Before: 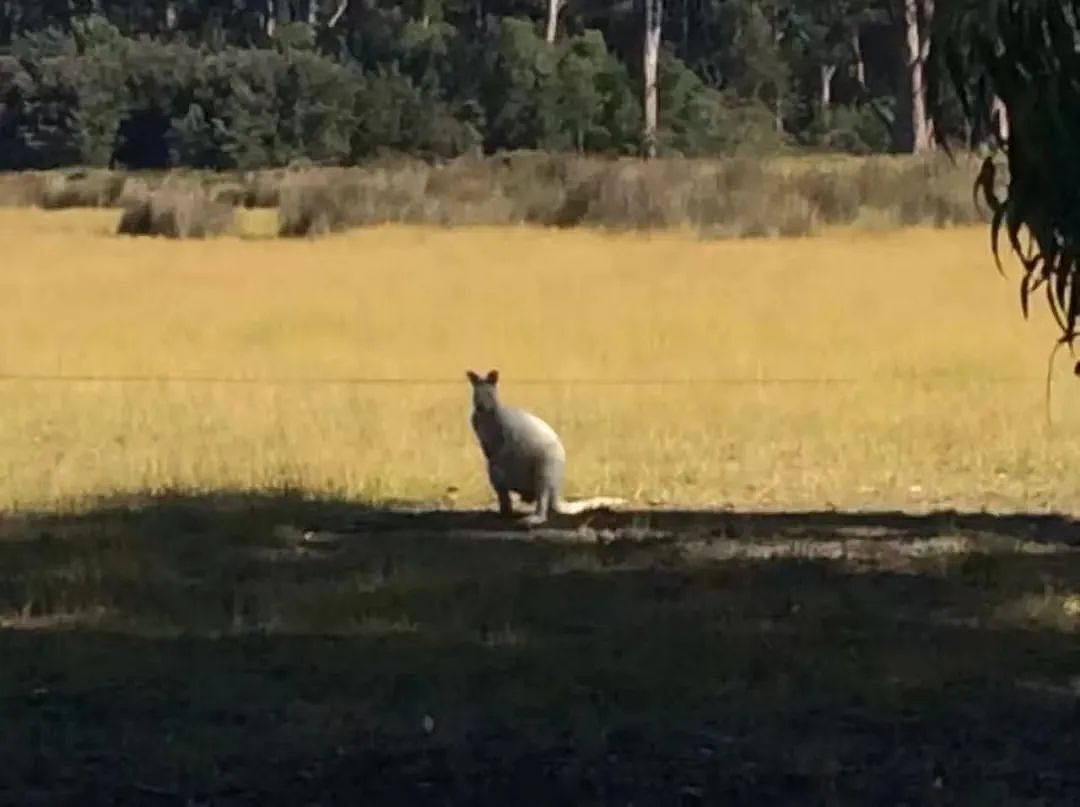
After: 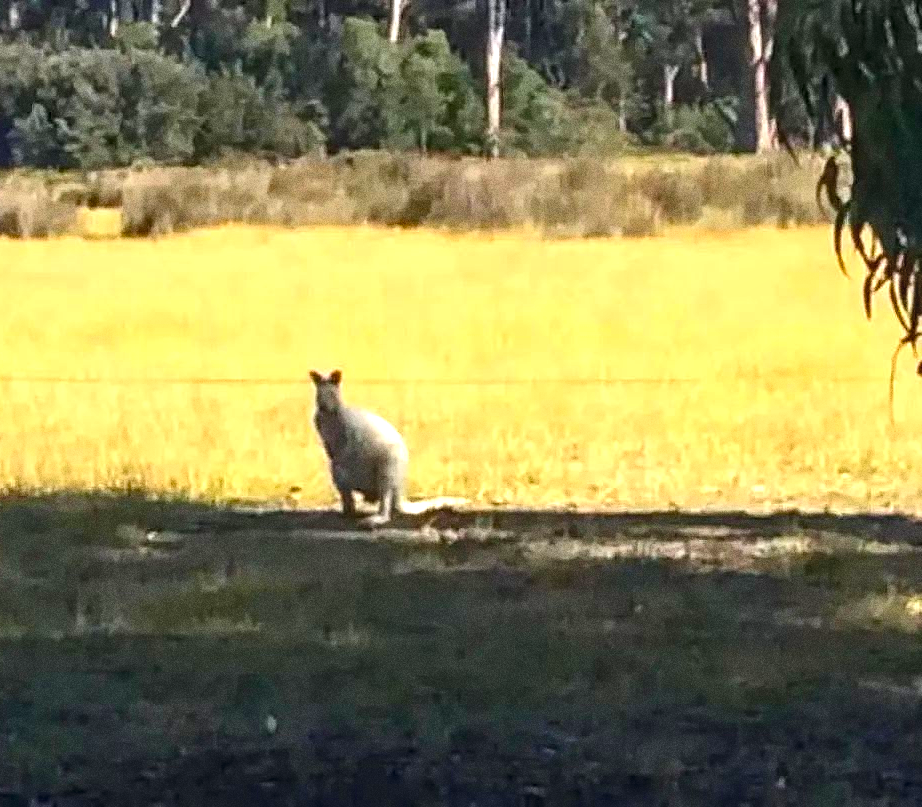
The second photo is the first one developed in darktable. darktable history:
grain: coarseness 0.09 ISO, strength 40%
color balance rgb: linear chroma grading › shadows -8%, linear chroma grading › global chroma 10%, perceptual saturation grading › global saturation 2%, perceptual saturation grading › highlights -2%, perceptual saturation grading › mid-tones 4%, perceptual saturation grading › shadows 8%, perceptual brilliance grading › global brilliance 2%, perceptual brilliance grading › highlights -4%, global vibrance 16%, saturation formula JzAzBz (2021)
local contrast: detail 130%
crop and rotate: left 14.584%
exposure: black level correction 0, exposure 1.2 EV, compensate highlight preservation false
